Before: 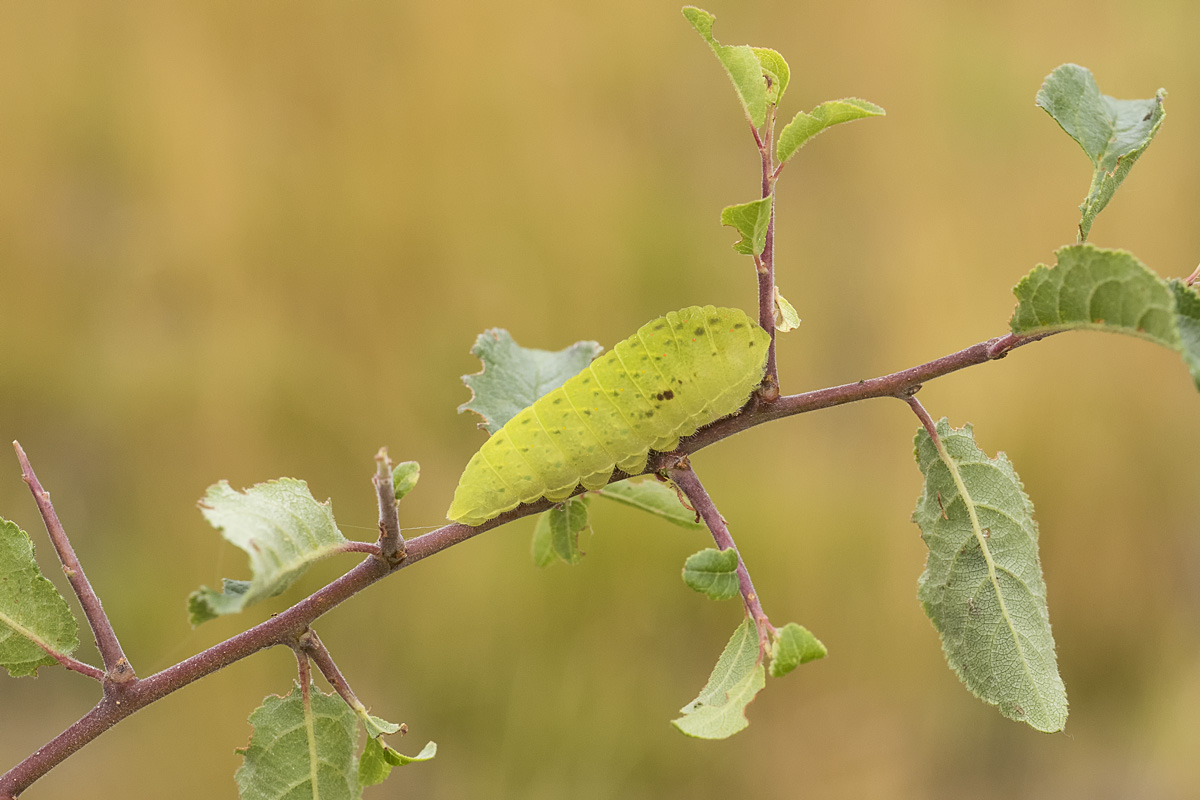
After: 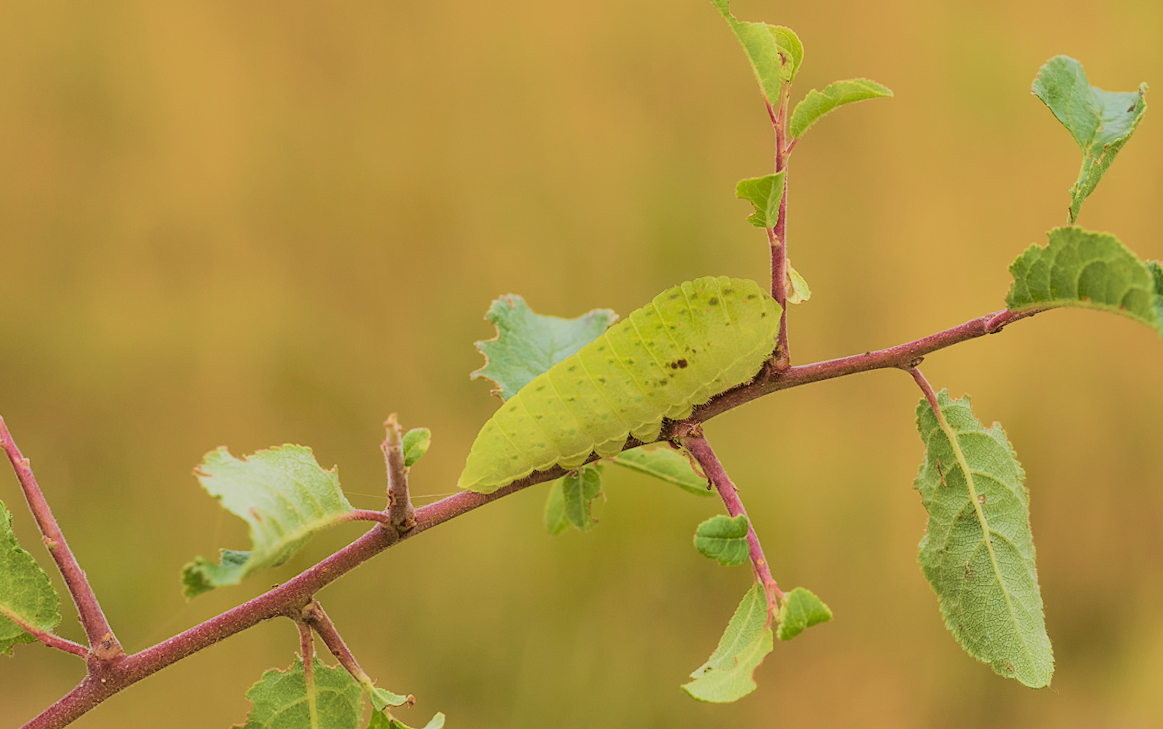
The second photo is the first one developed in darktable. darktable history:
filmic rgb: black relative exposure -7.65 EV, white relative exposure 4.56 EV, hardness 3.61
exposure: compensate highlight preservation false
crop: left 1.743%, right 0.268%, bottom 2.011%
velvia: strength 75%
rotate and perspective: rotation 0.679°, lens shift (horizontal) 0.136, crop left 0.009, crop right 0.991, crop top 0.078, crop bottom 0.95
